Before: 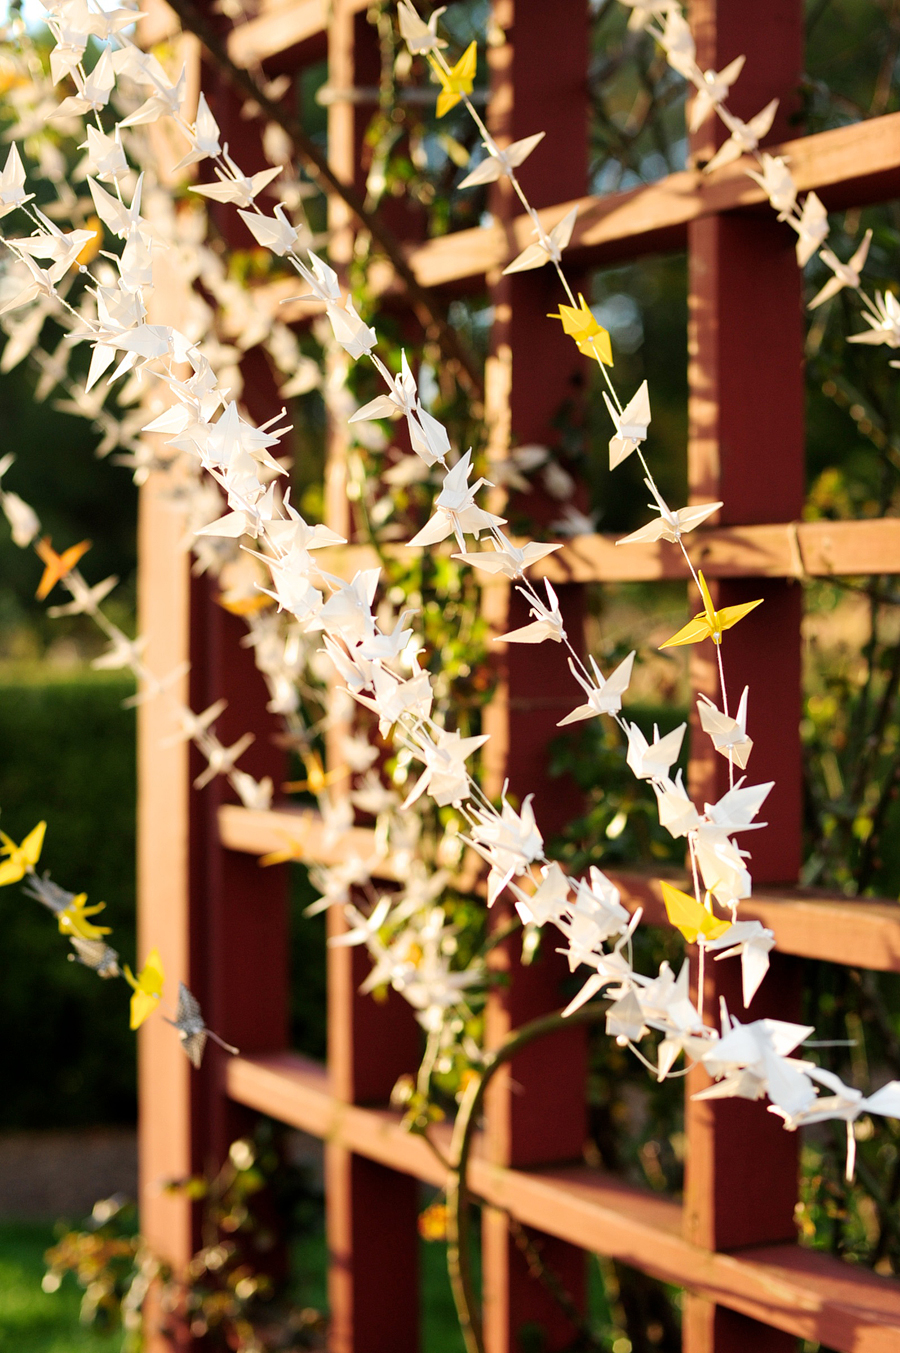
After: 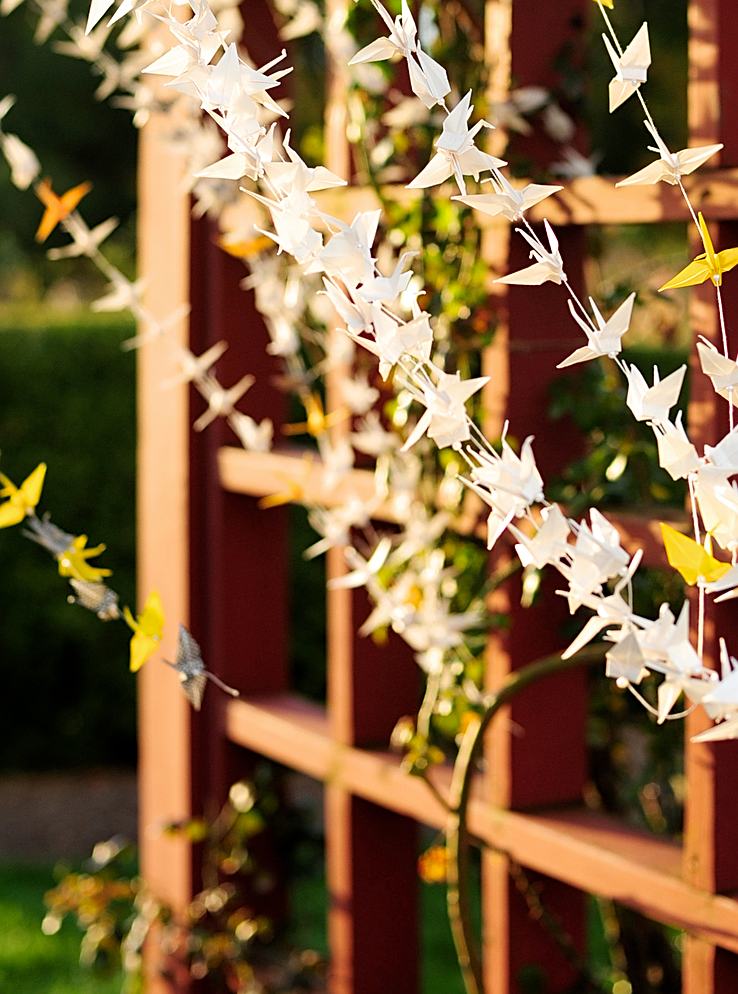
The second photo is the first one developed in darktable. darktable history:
vibrance: on, module defaults
sharpen: on, module defaults
crop: top 26.531%, right 17.959%
